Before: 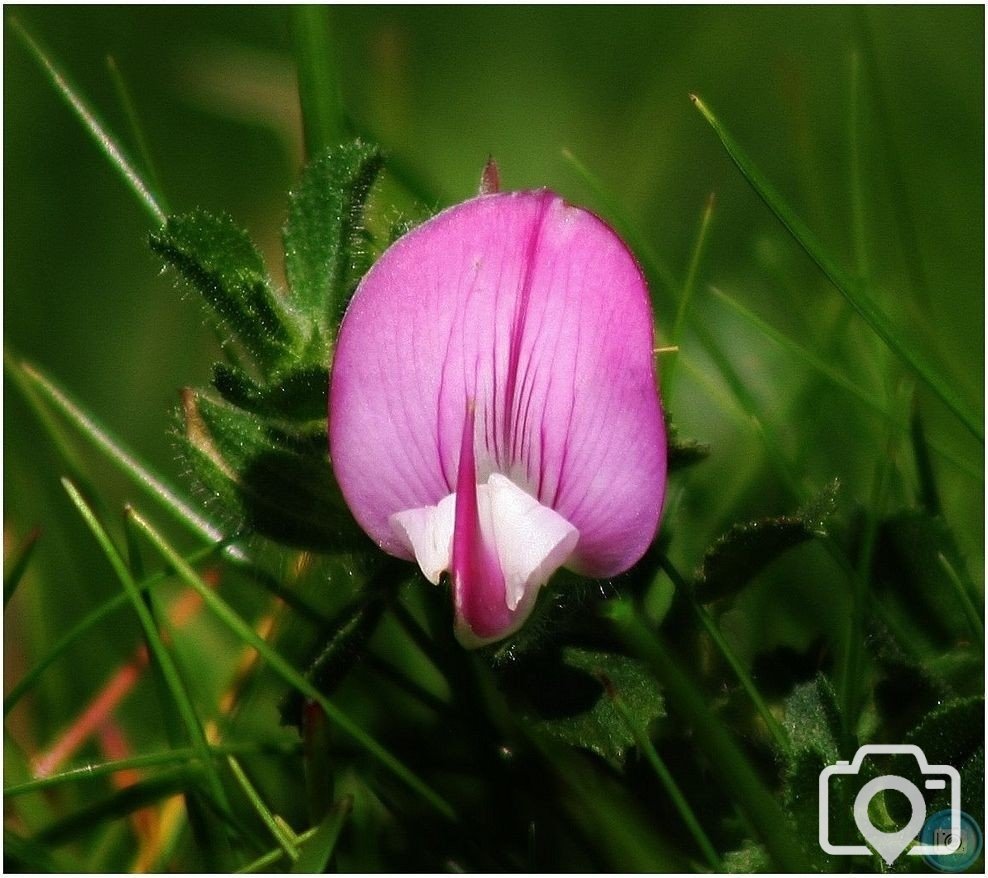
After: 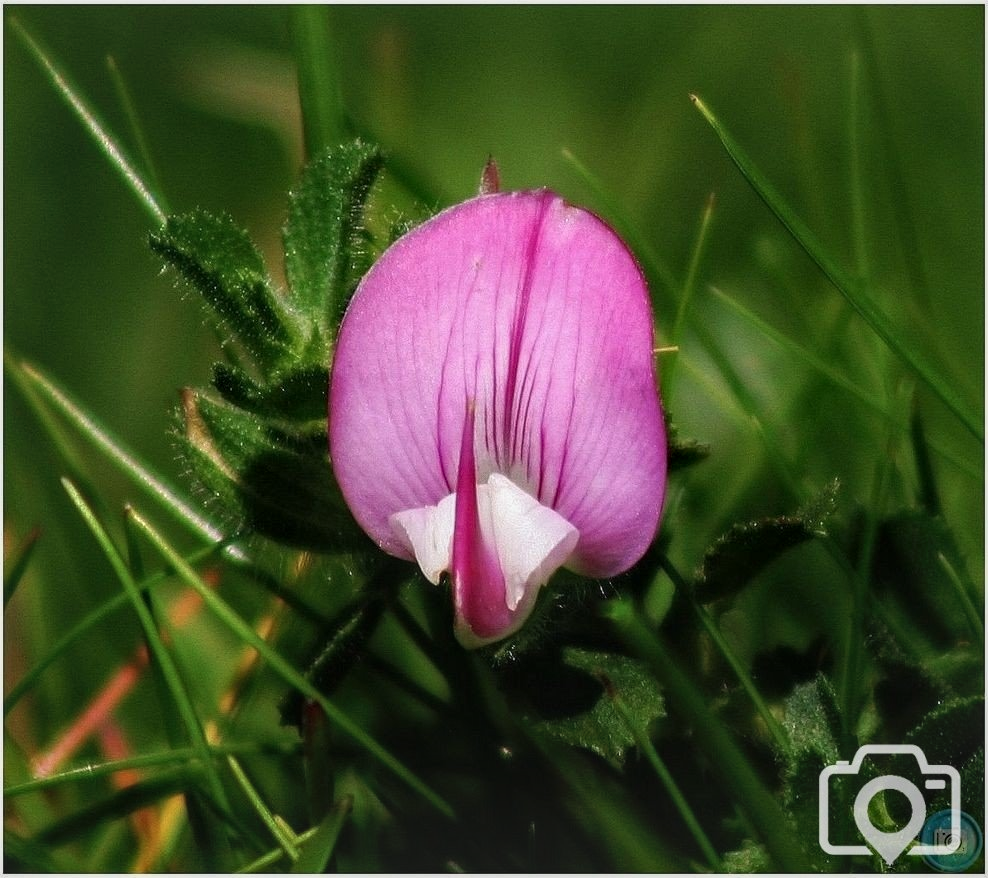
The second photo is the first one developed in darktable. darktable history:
exposure: exposure -0.153 EV, compensate highlight preservation false
local contrast: on, module defaults
